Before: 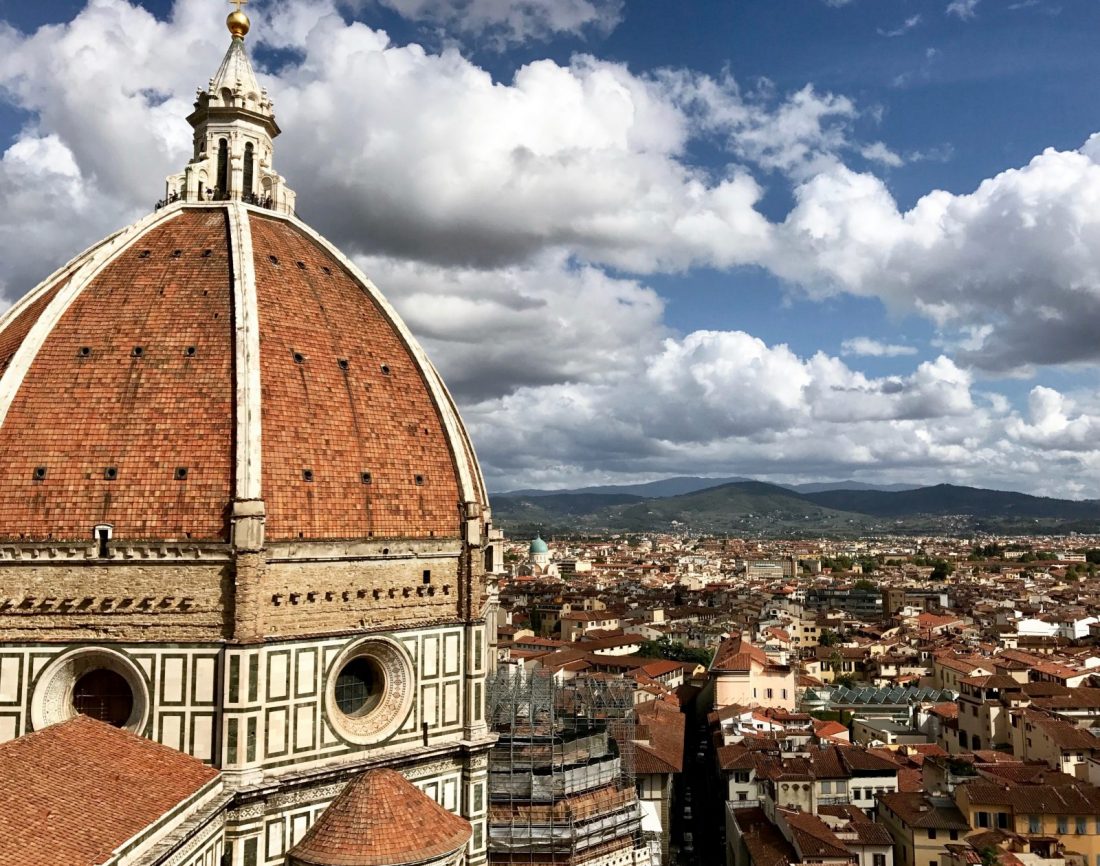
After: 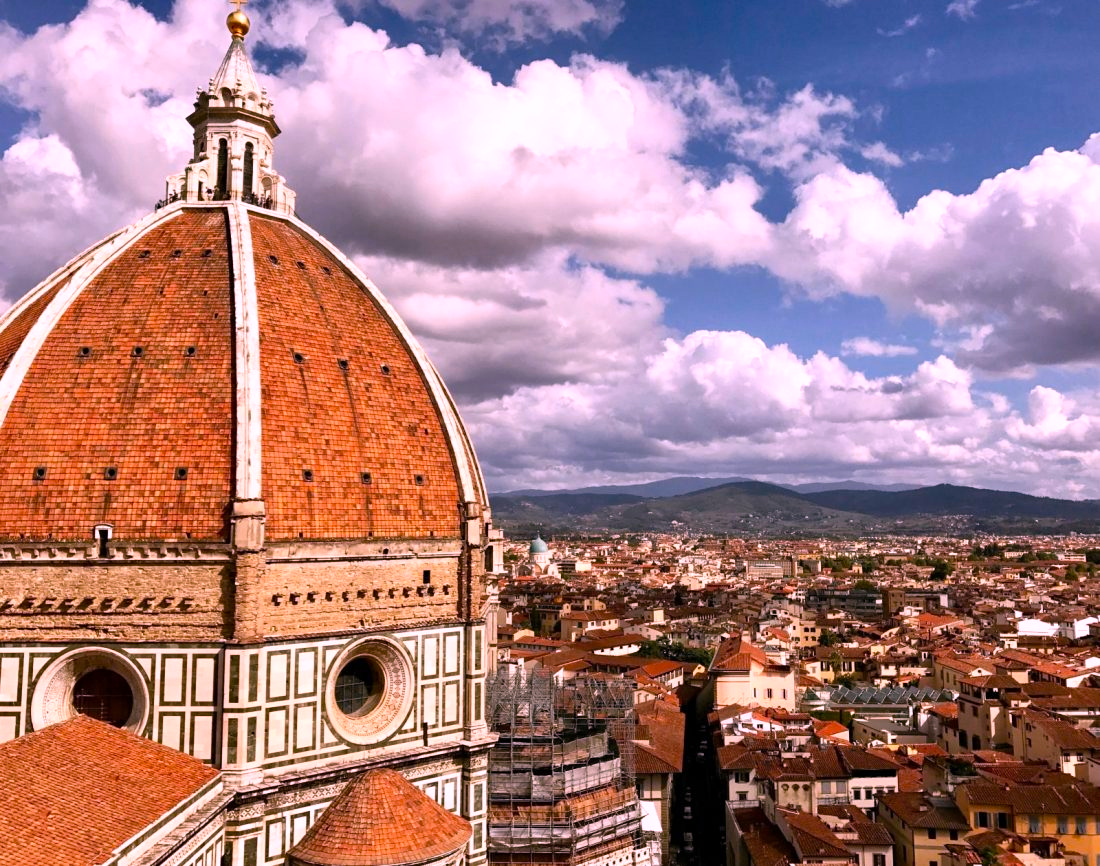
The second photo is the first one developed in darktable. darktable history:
white balance: red 1.188, blue 1.11
color balance: output saturation 120%
